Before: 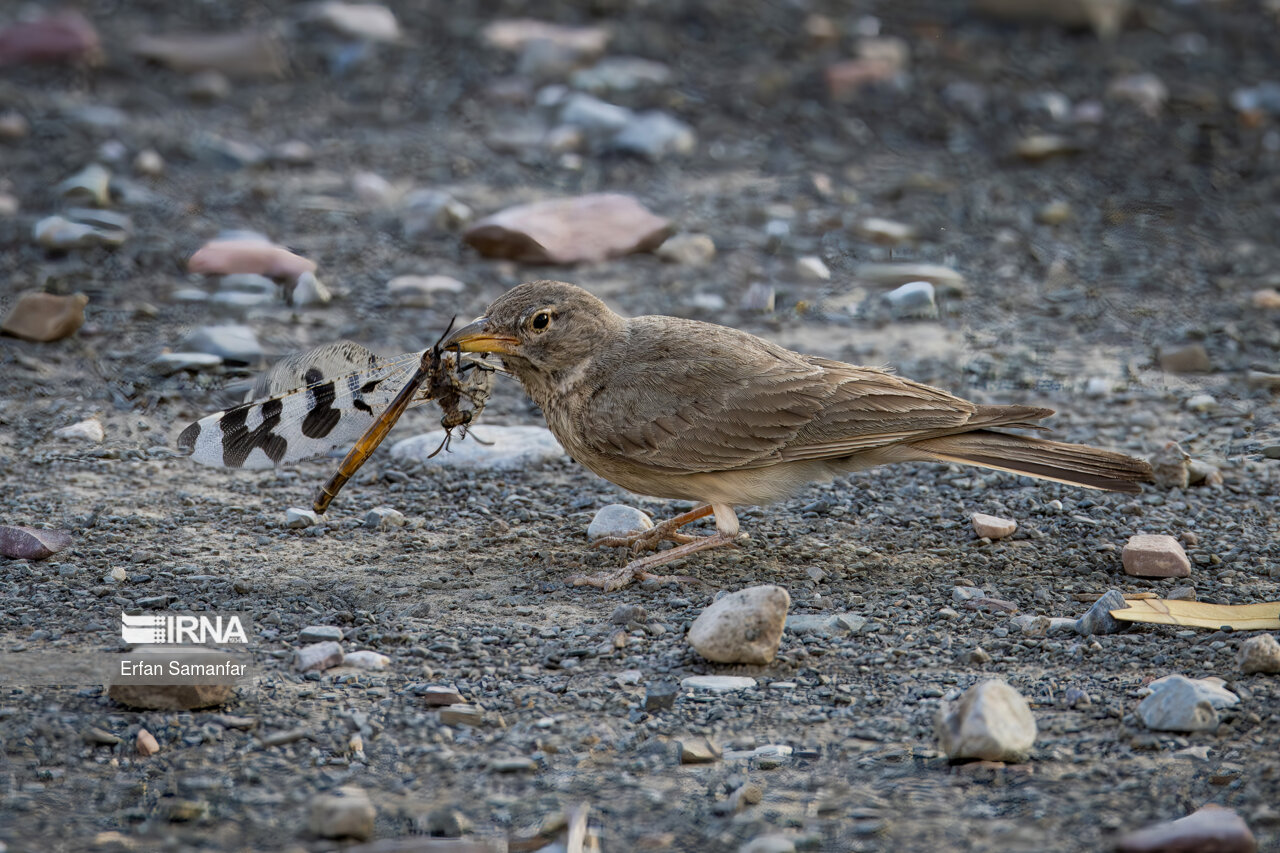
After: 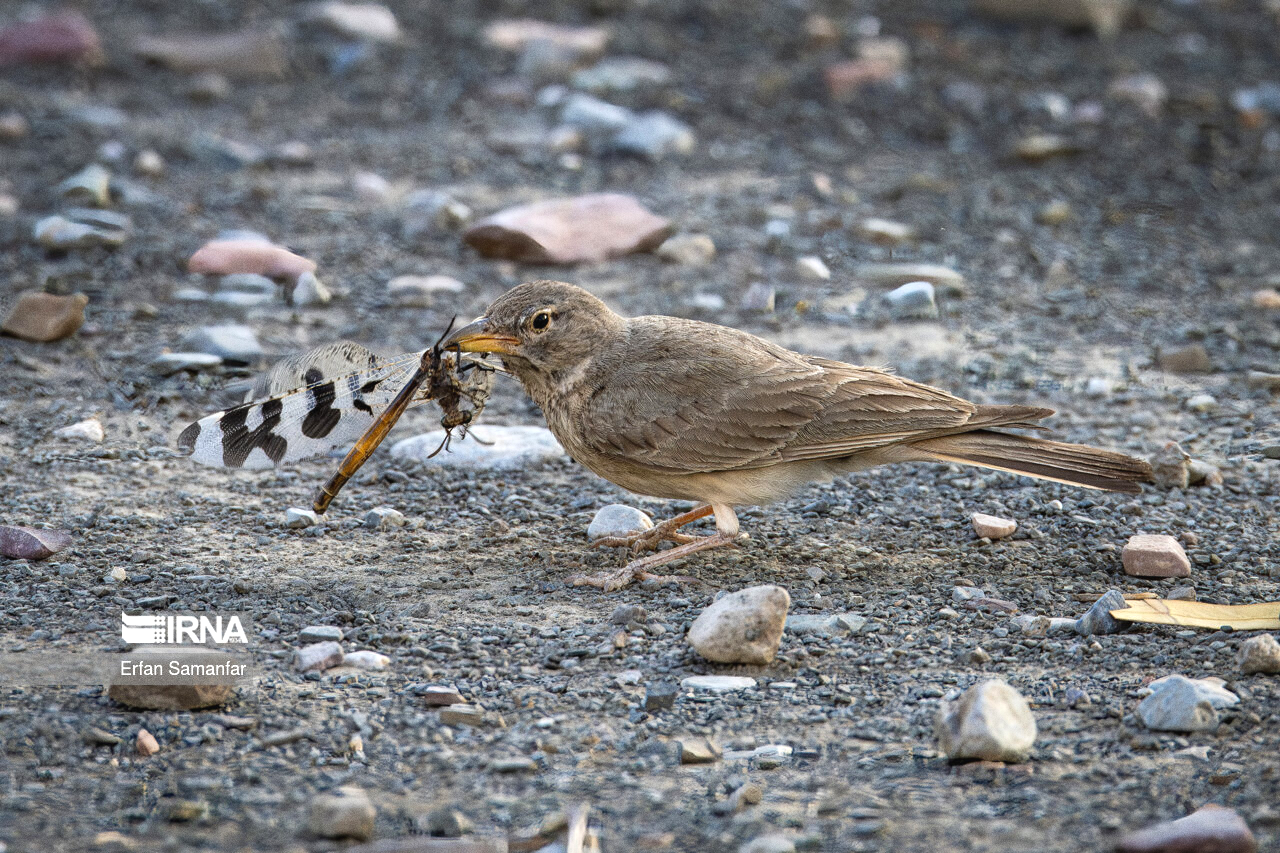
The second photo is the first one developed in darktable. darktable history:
exposure: black level correction -0.002, exposure 0.54 EV, compensate highlight preservation false
grain: coarseness 0.47 ISO
